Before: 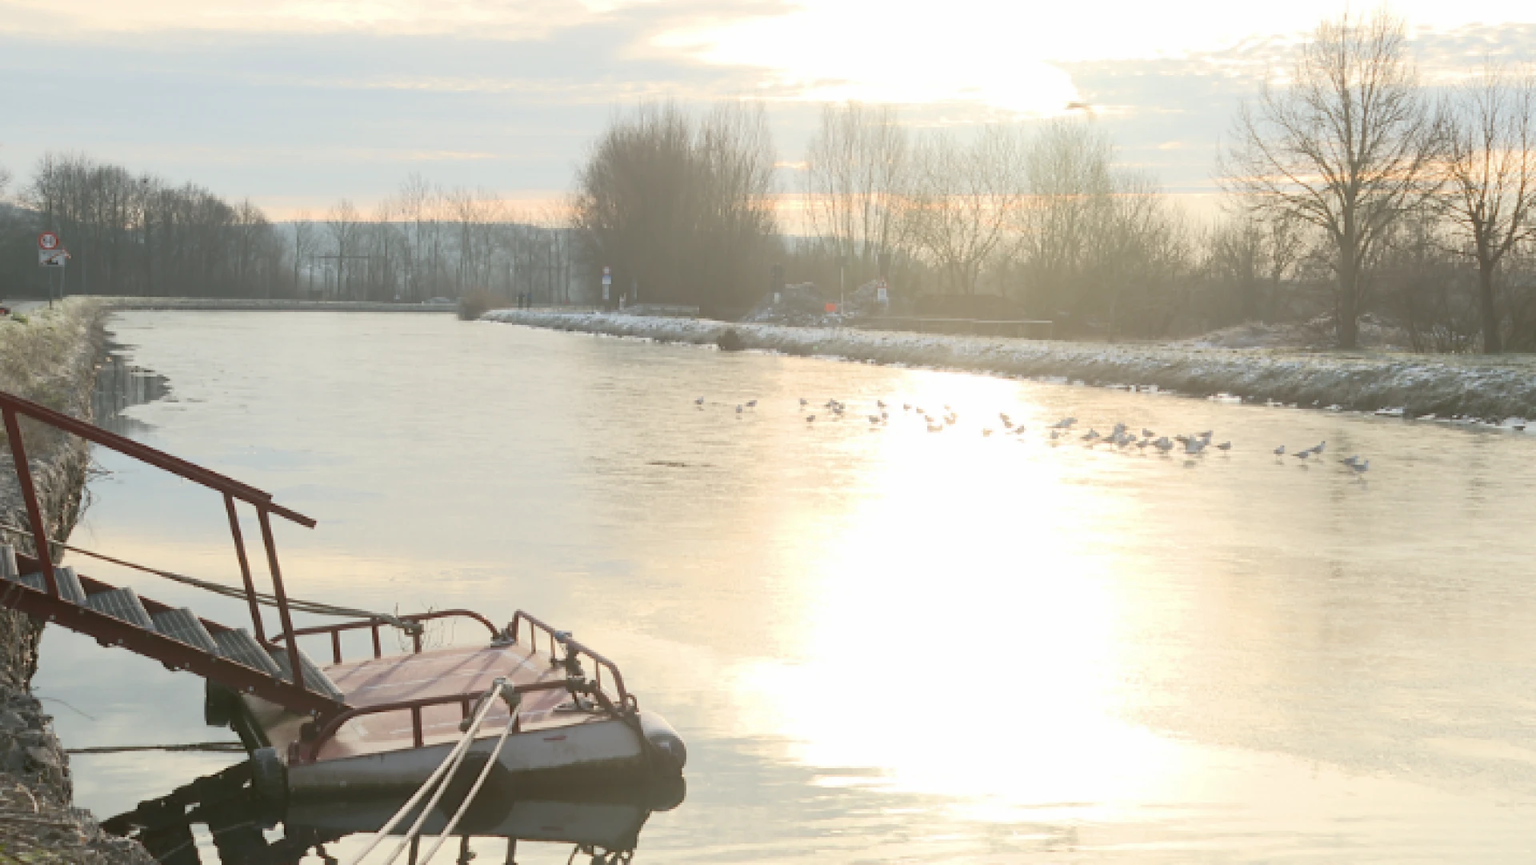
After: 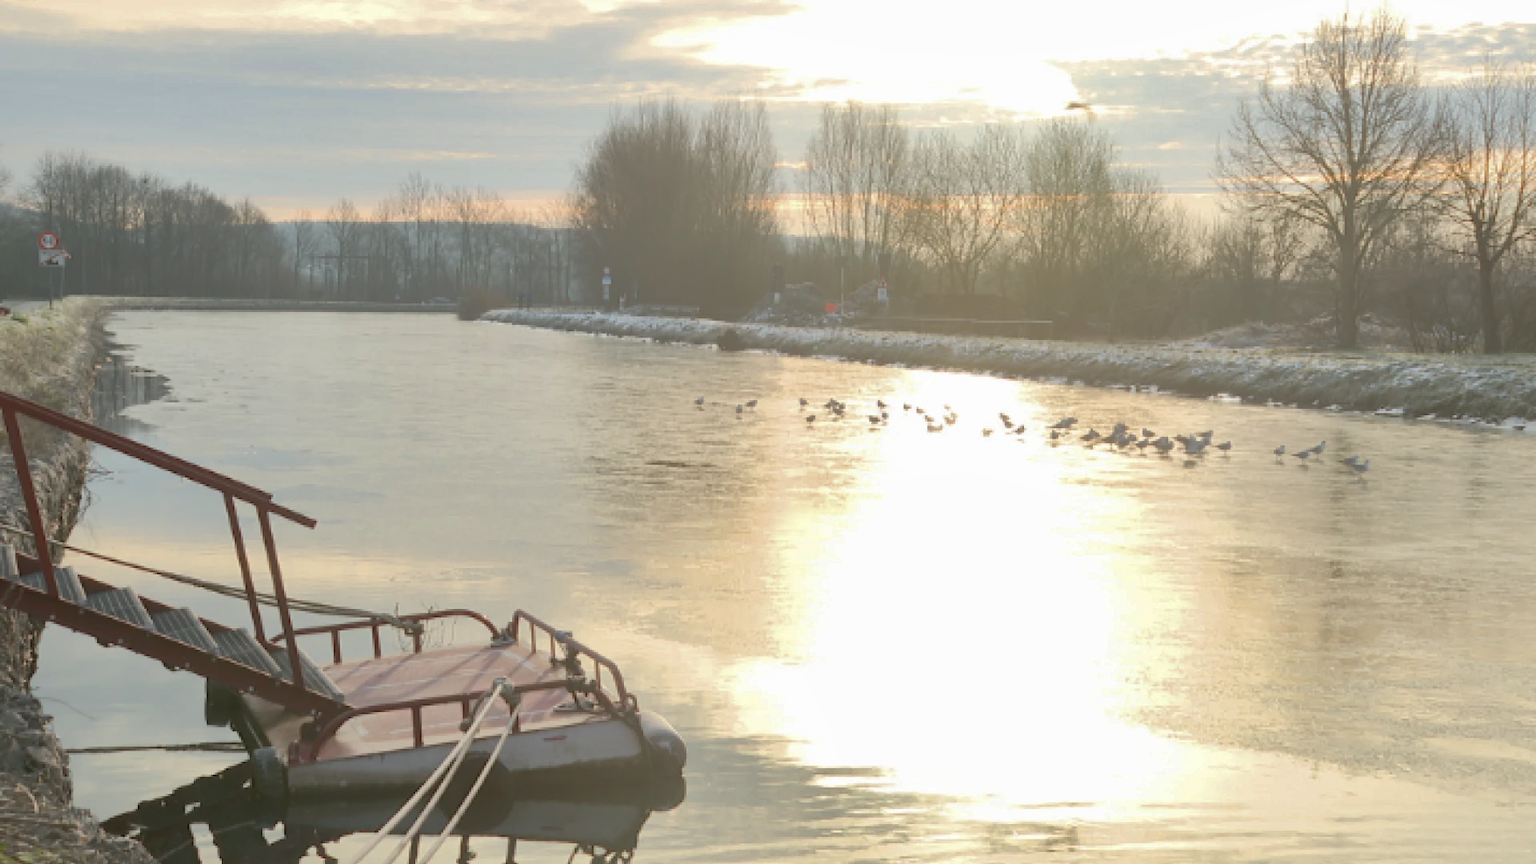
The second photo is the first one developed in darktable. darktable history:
shadows and highlights: shadows 40, highlights -60
exposure: compensate highlight preservation false
